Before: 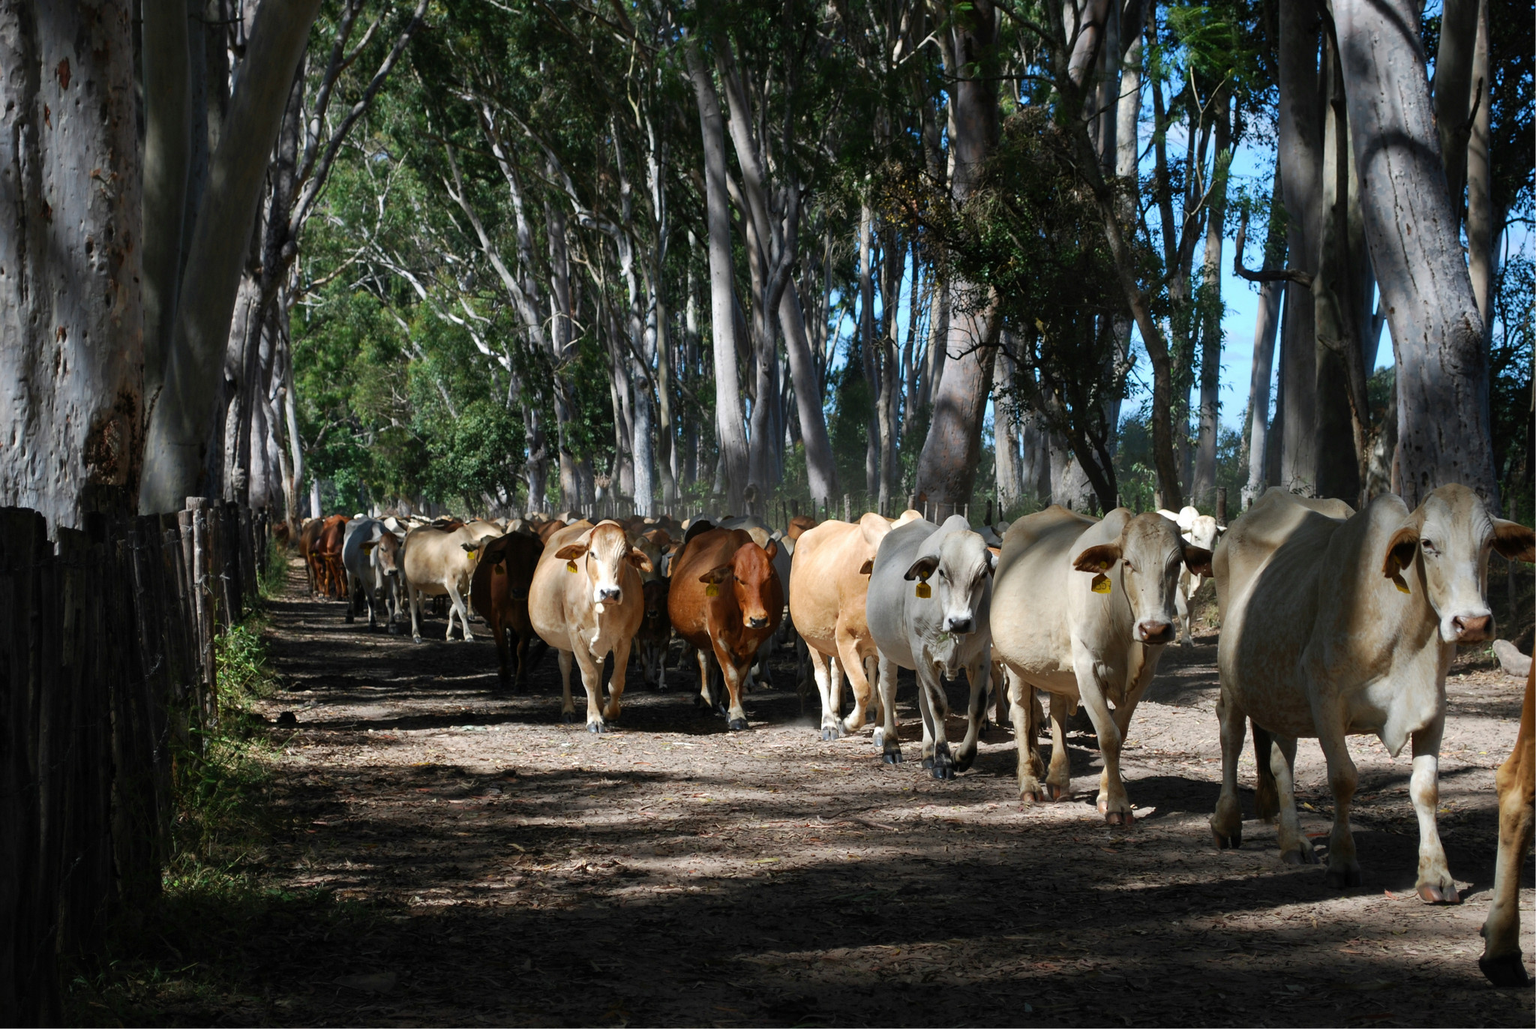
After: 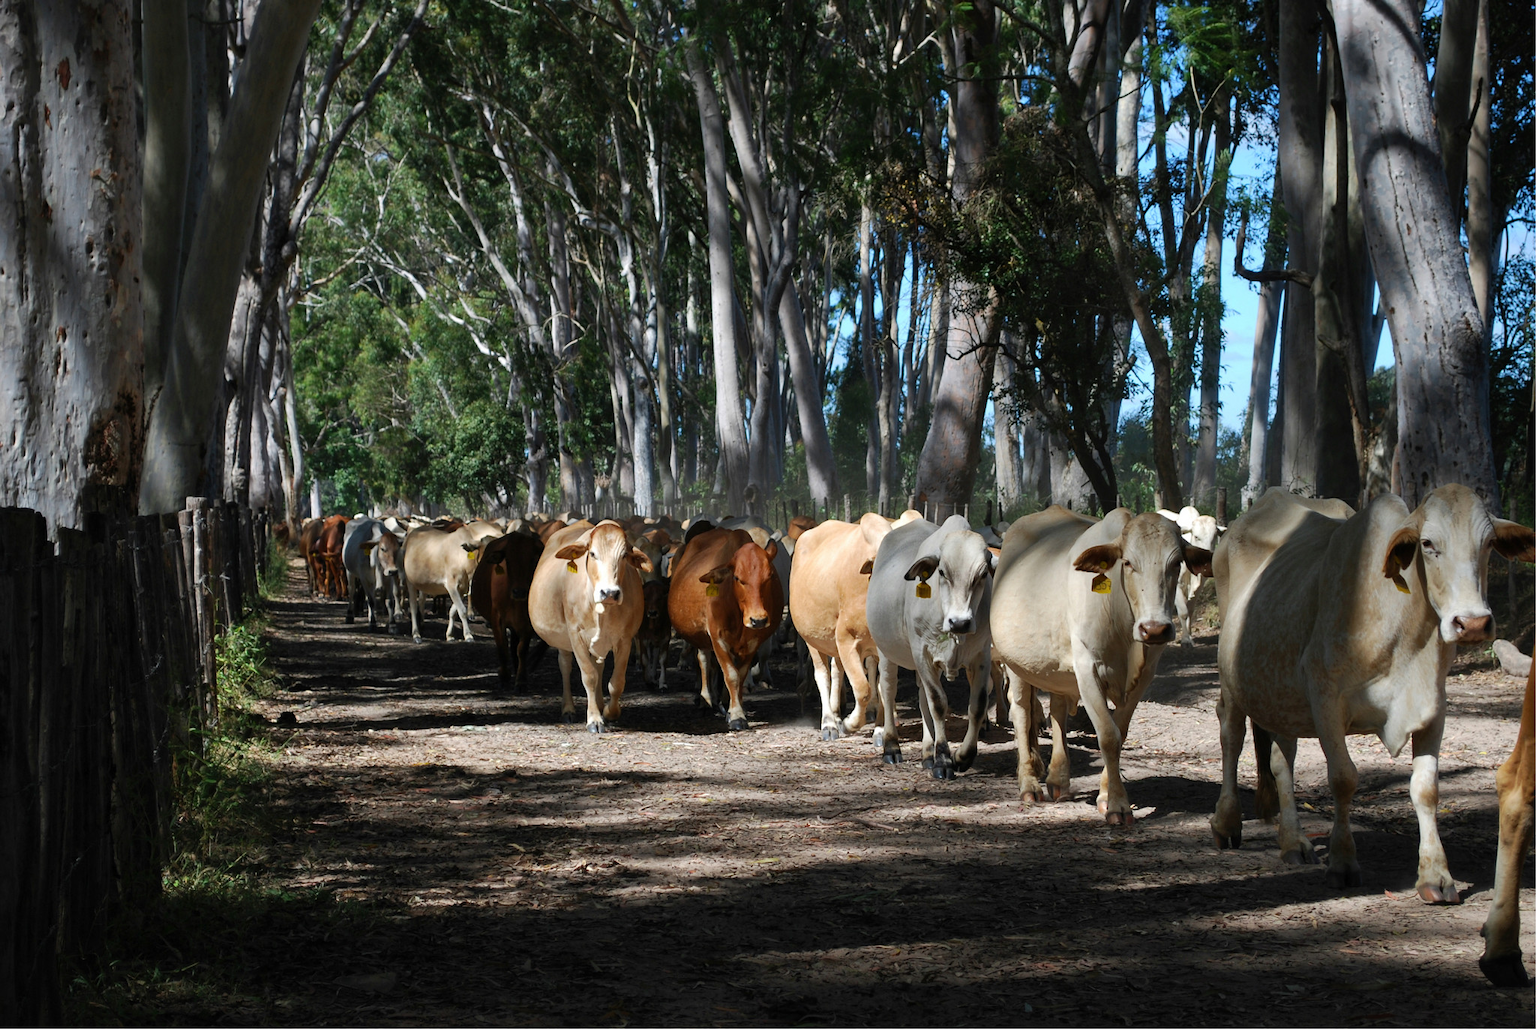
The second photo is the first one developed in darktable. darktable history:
exposure: compensate highlight preservation false
shadows and highlights: shadows 24.5, highlights -78.15, soften with gaussian
